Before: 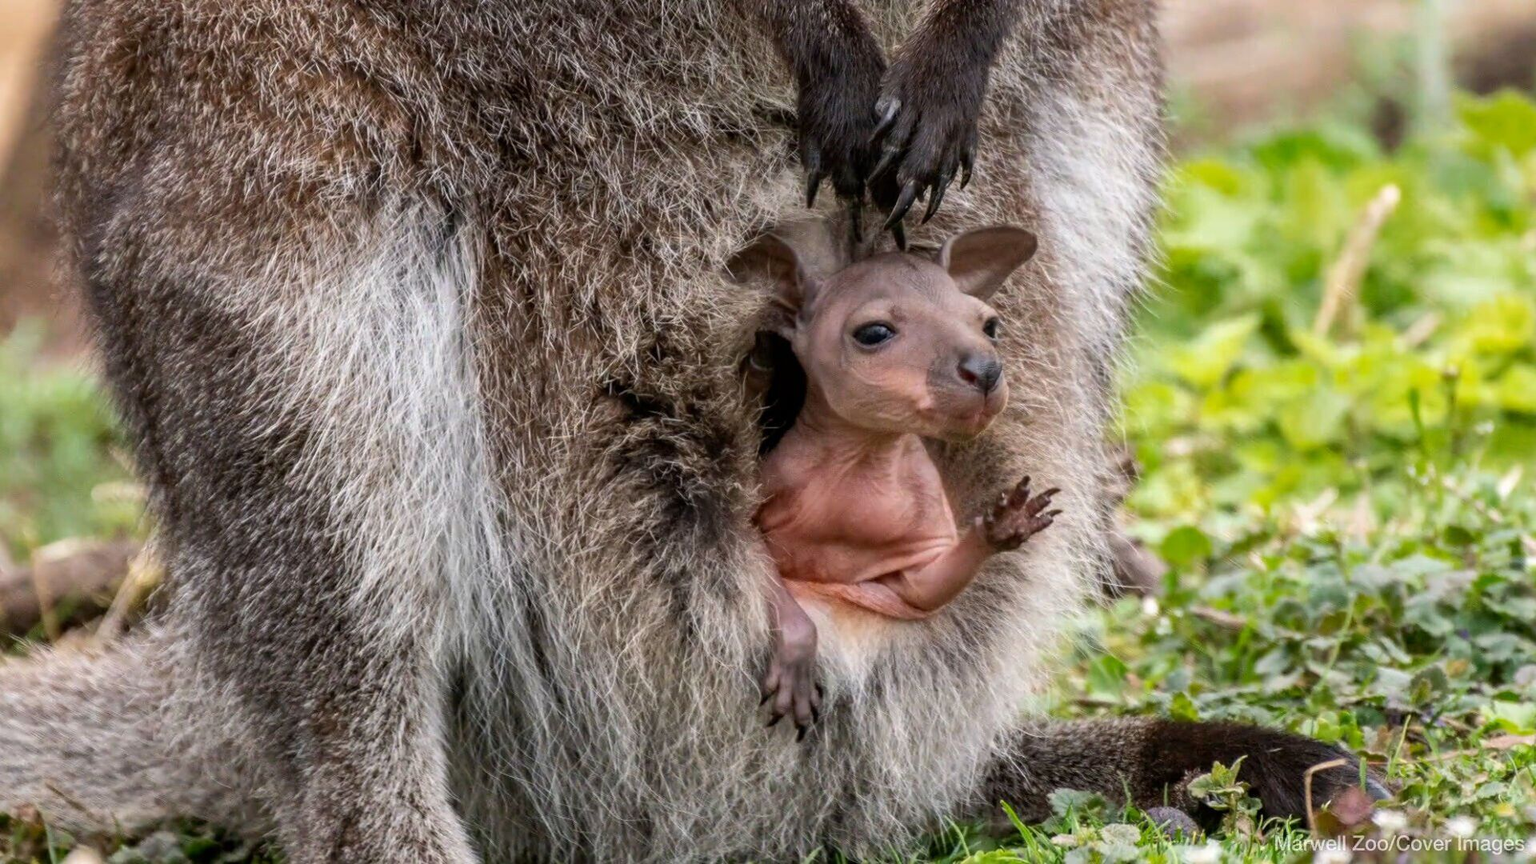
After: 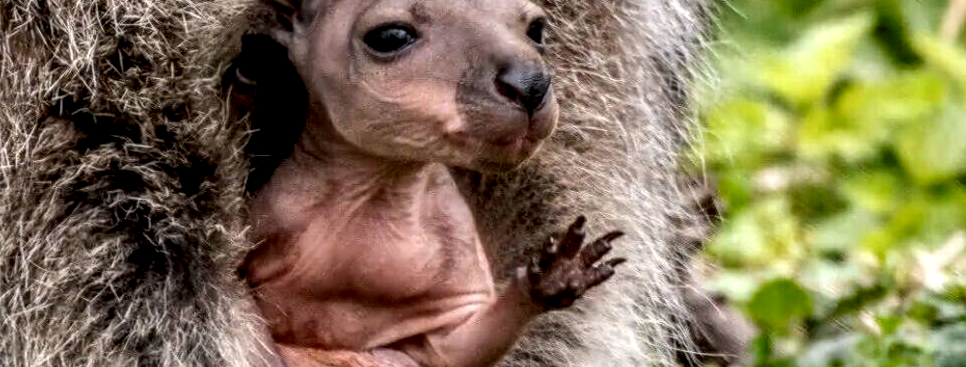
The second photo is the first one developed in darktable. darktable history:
local contrast: highlights 19%, detail 186%
crop: left 36.588%, top 35.149%, right 13.096%, bottom 30.804%
exposure: black level correction 0.001, exposure -0.202 EV, compensate highlight preservation false
